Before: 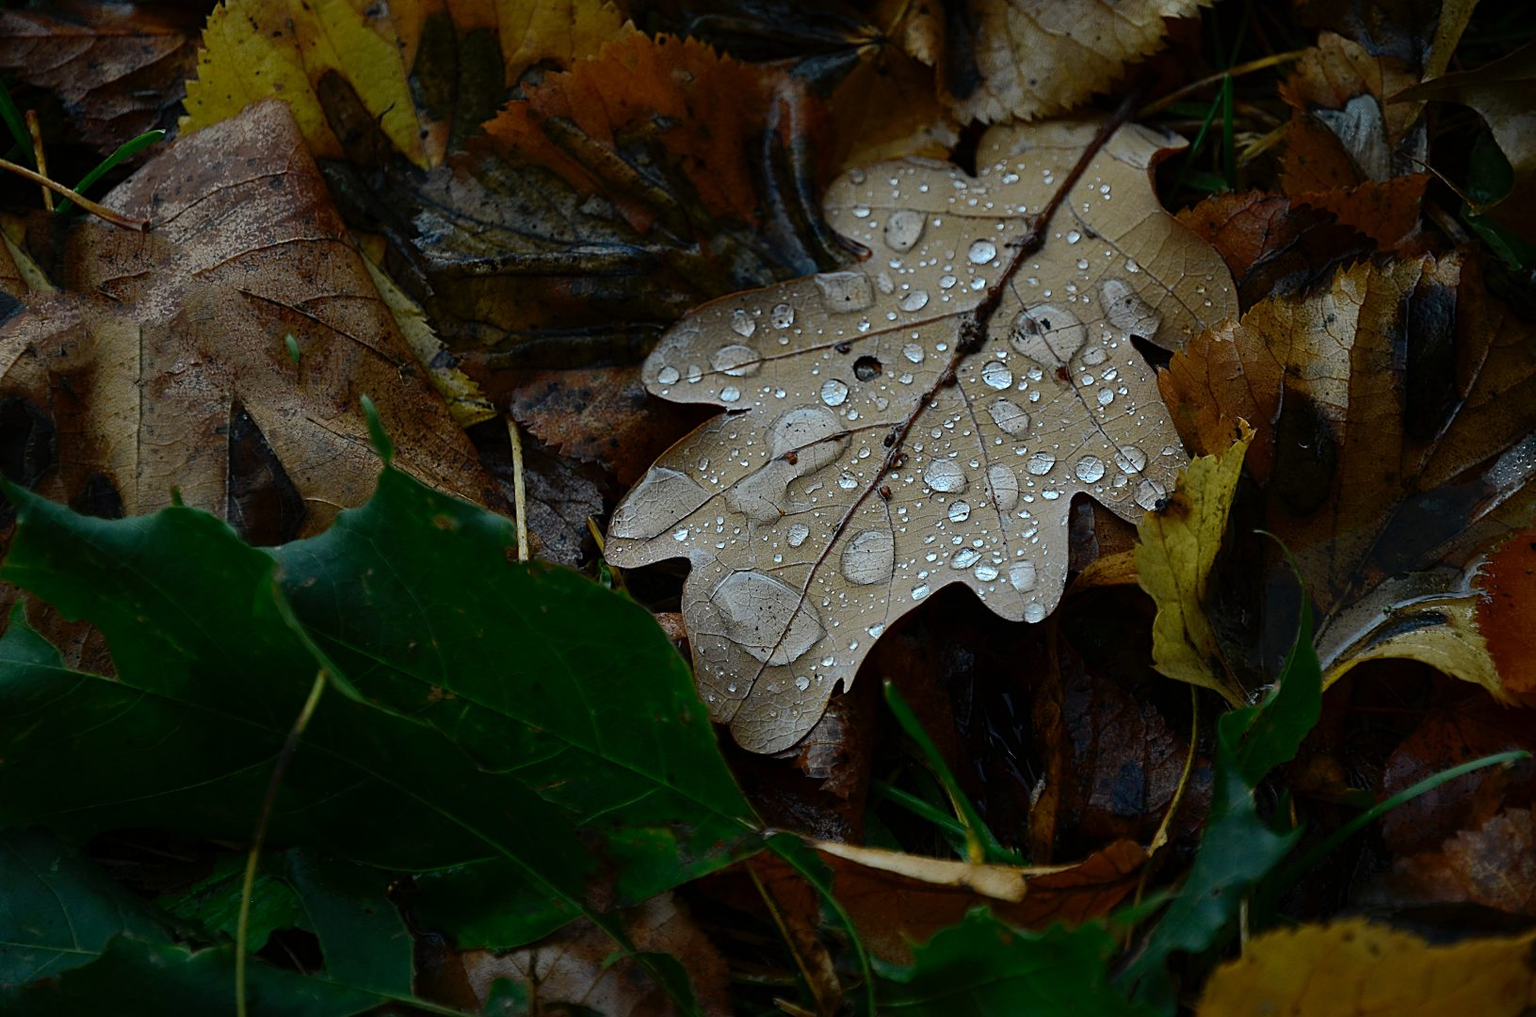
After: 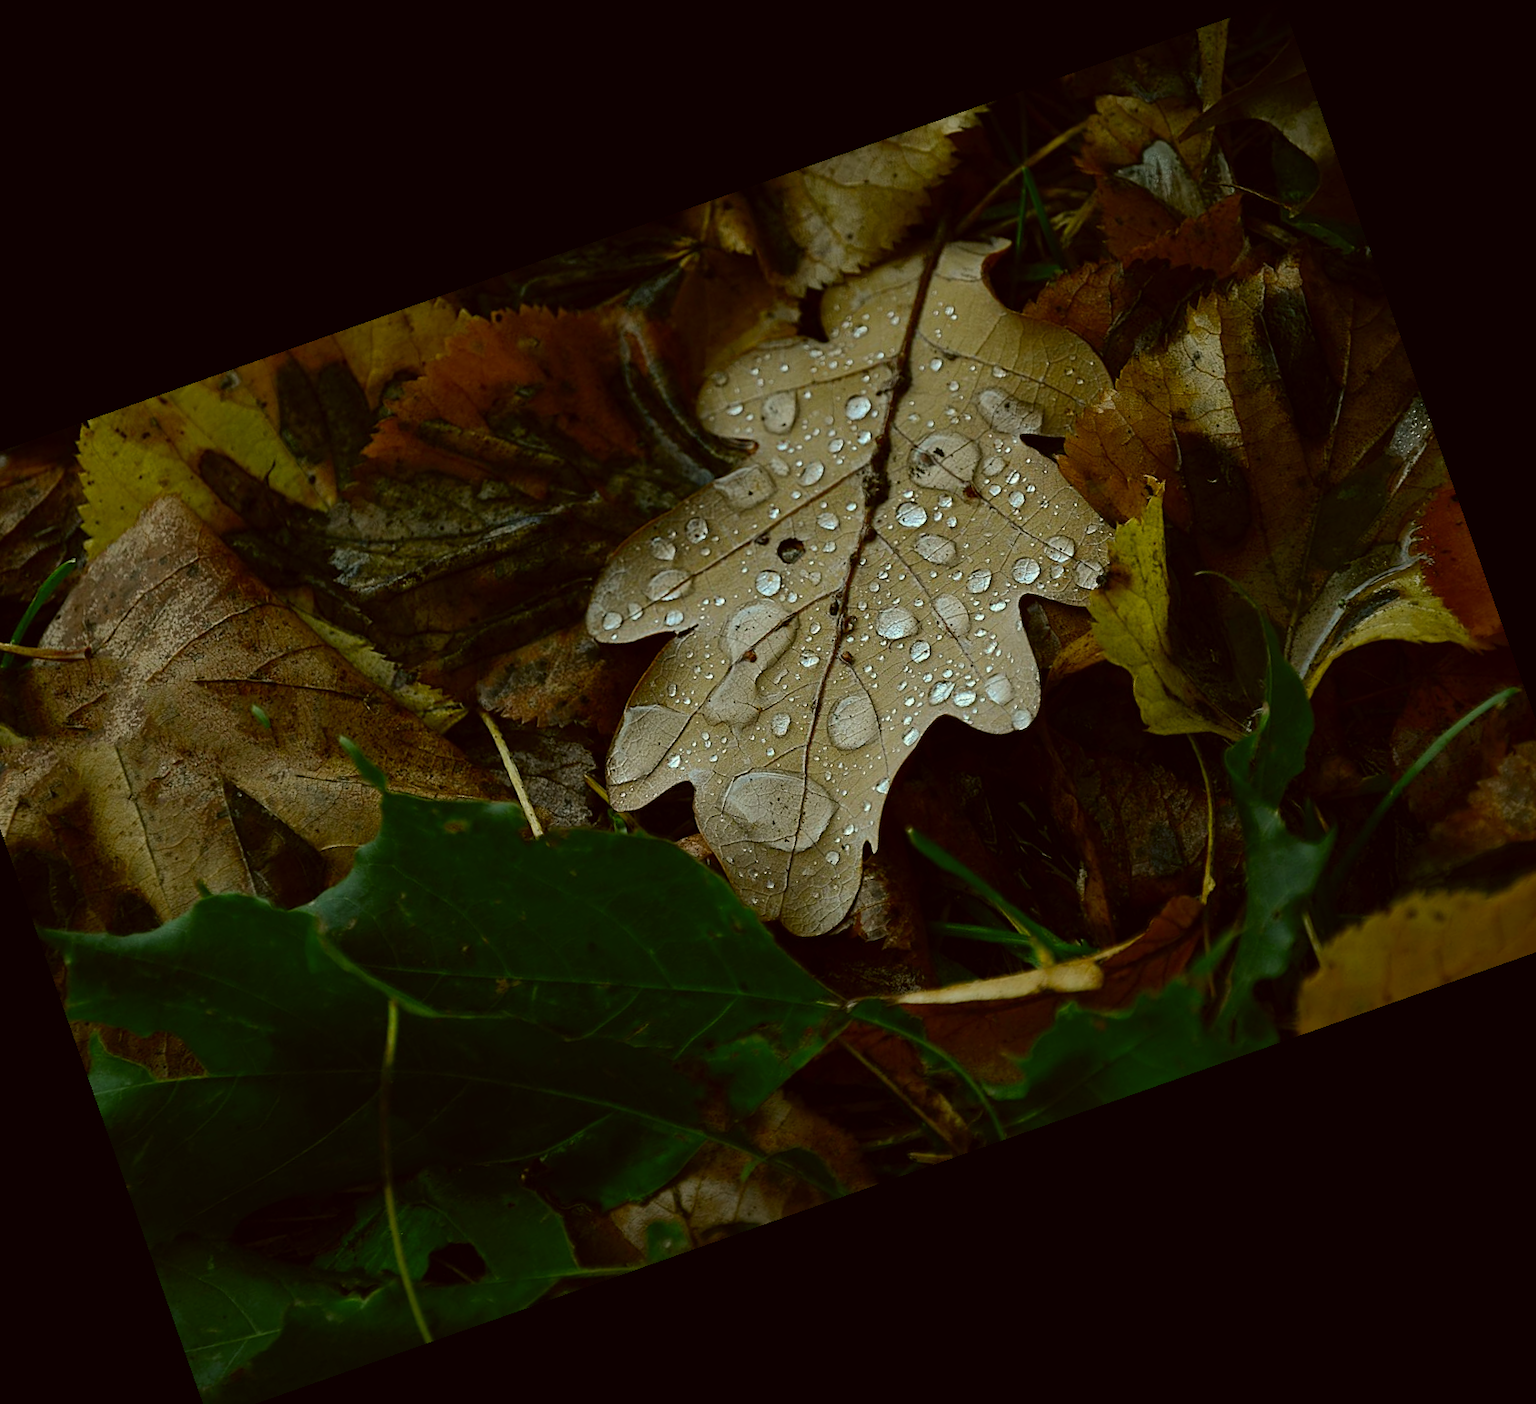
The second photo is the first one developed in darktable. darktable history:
color correction: highlights a* -1.43, highlights b* 10.12, shadows a* 0.395, shadows b* 19.35
crop and rotate: angle 19.43°, left 6.812%, right 4.125%, bottom 1.087%
